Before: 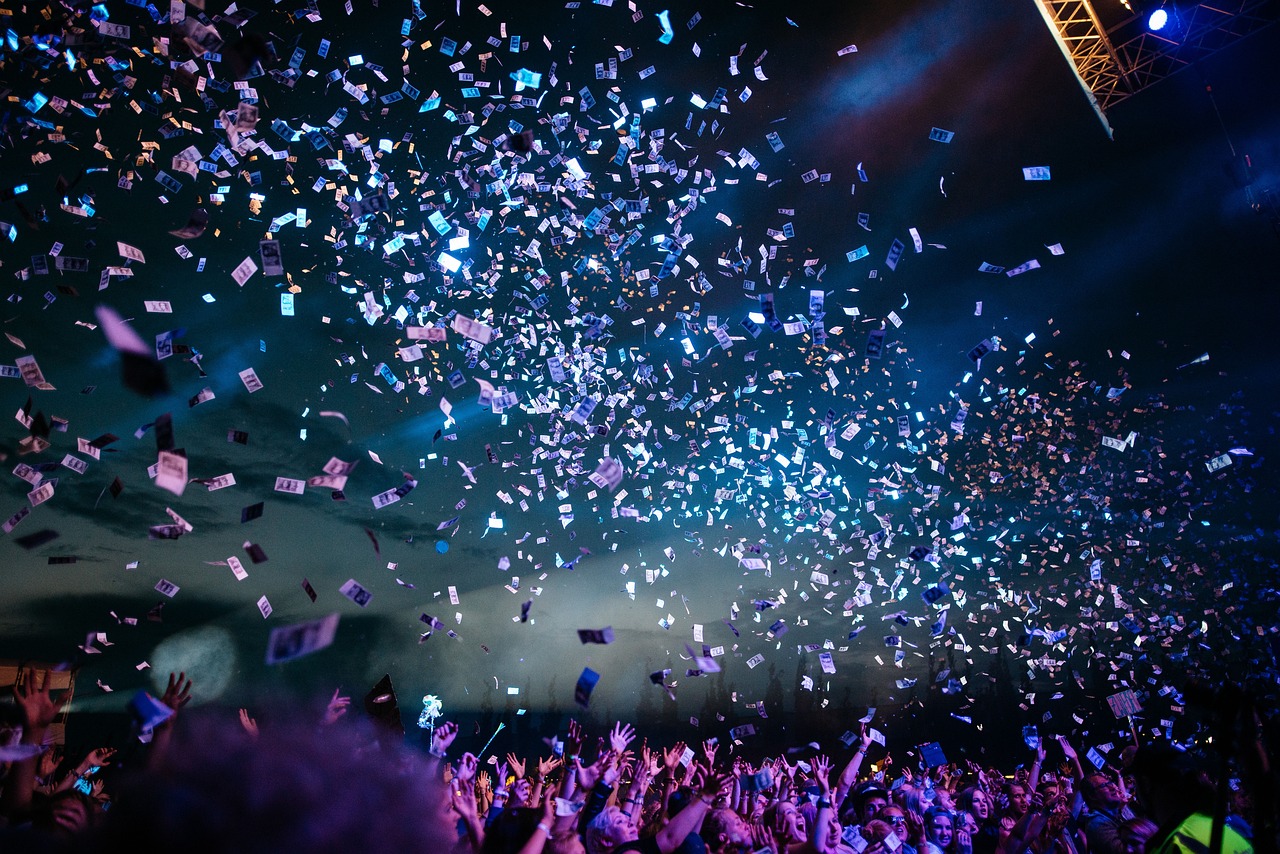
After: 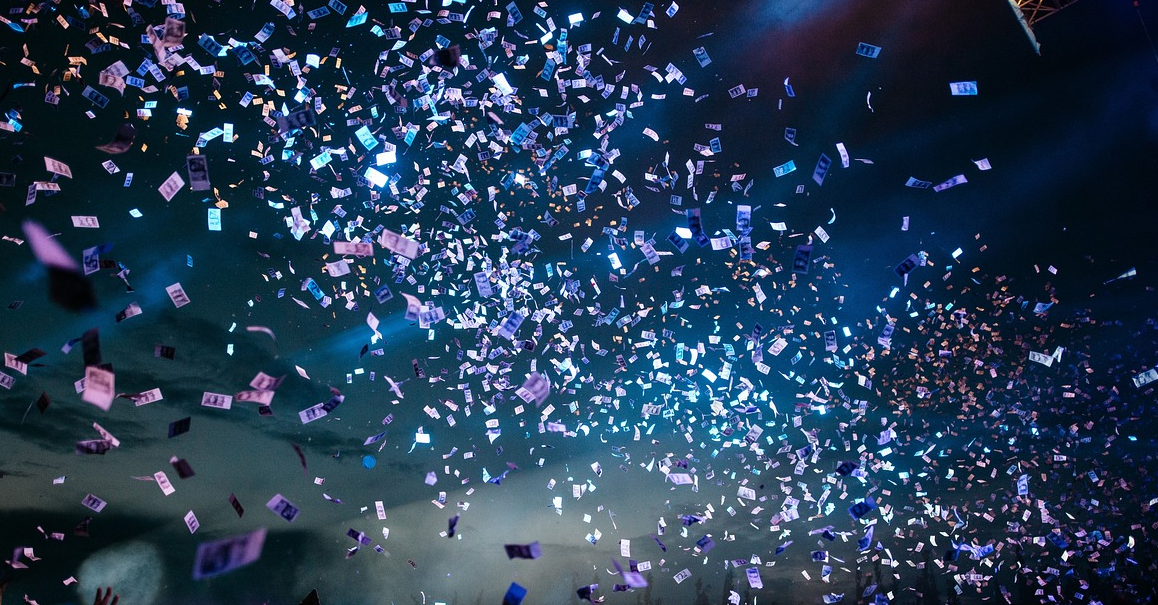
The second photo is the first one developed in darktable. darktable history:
crop: left 5.735%, top 9.958%, right 3.738%, bottom 19.094%
